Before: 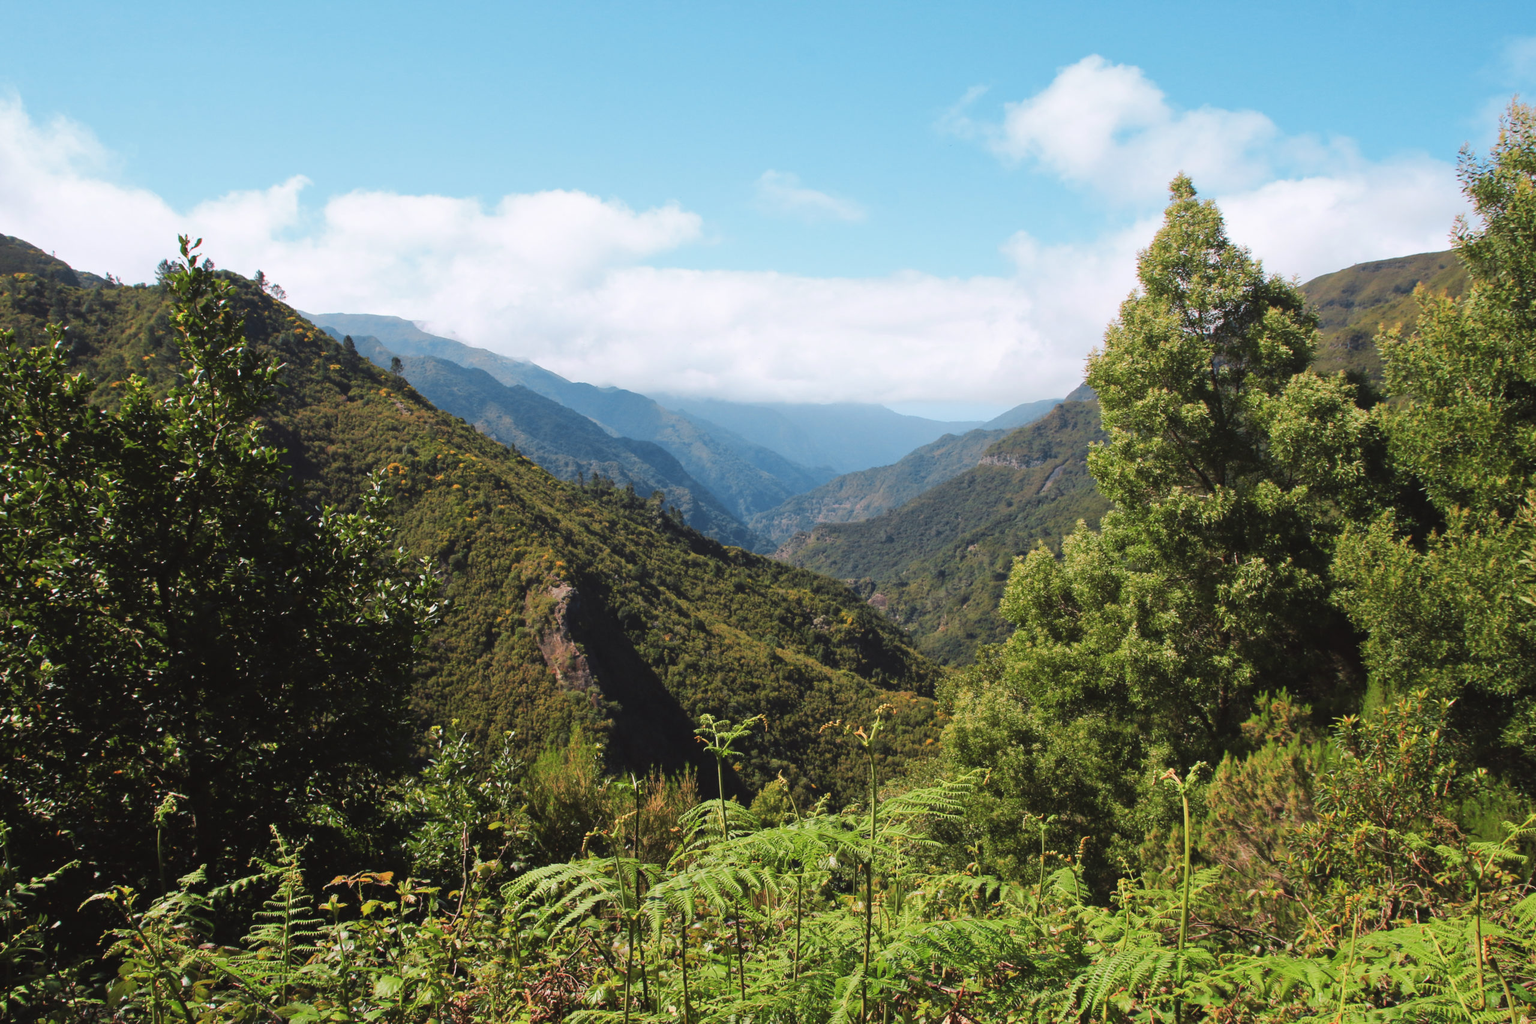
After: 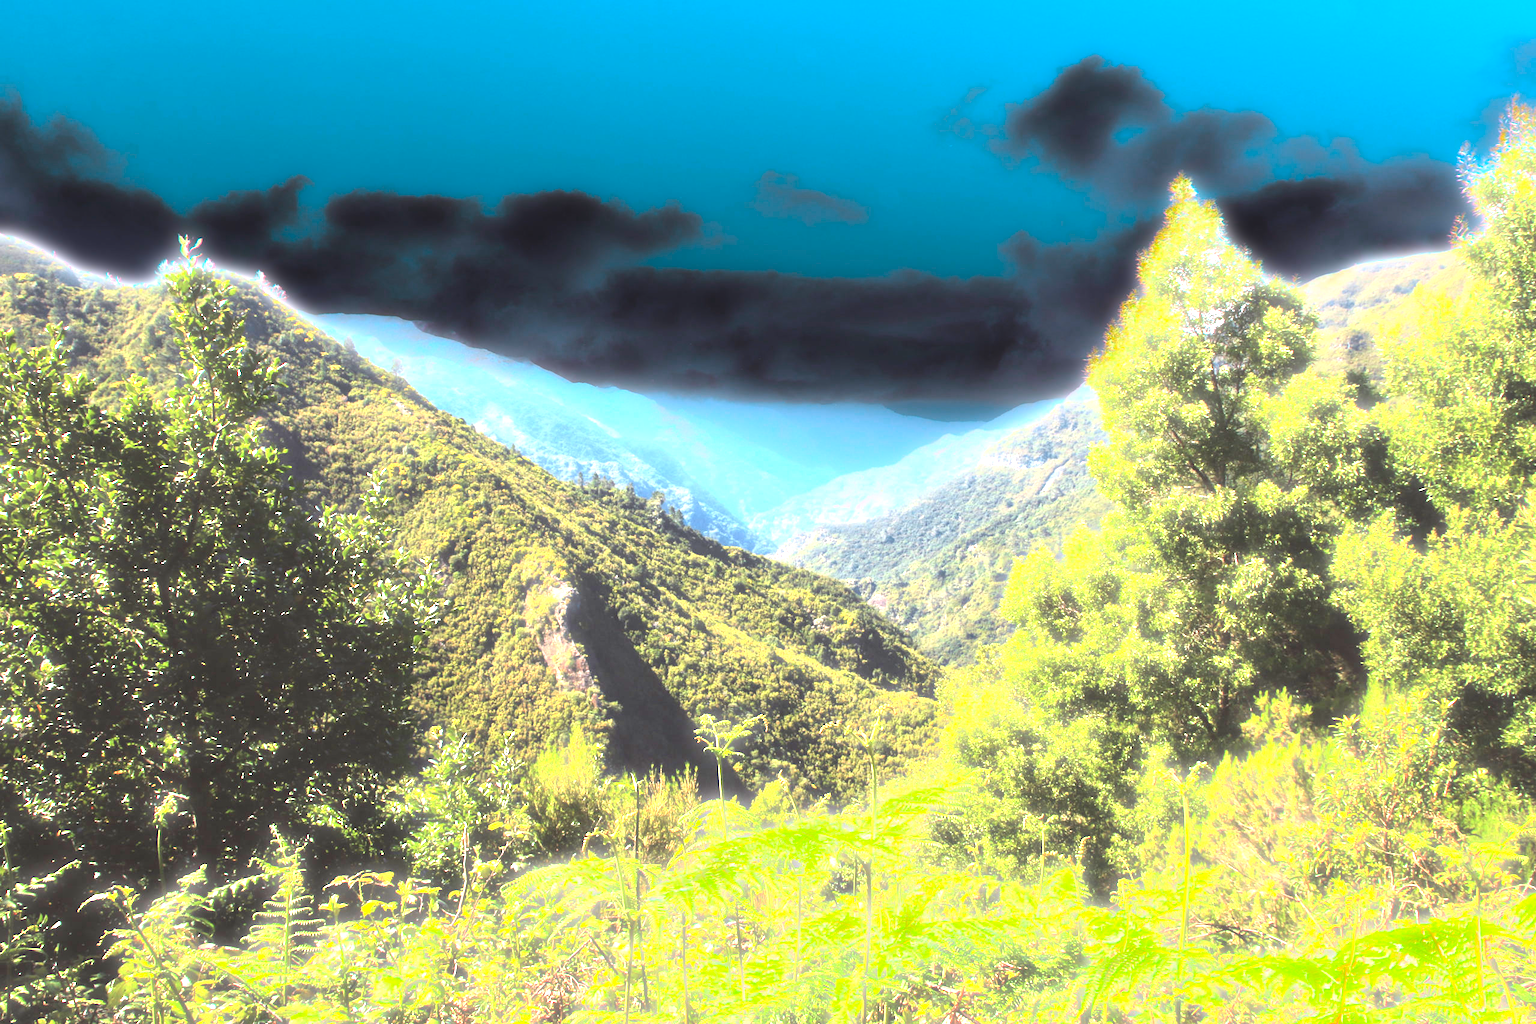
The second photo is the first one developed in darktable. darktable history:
bloom: size 3%, threshold 100%, strength 0%
exposure: exposure 2 EV, compensate exposure bias true, compensate highlight preservation false
